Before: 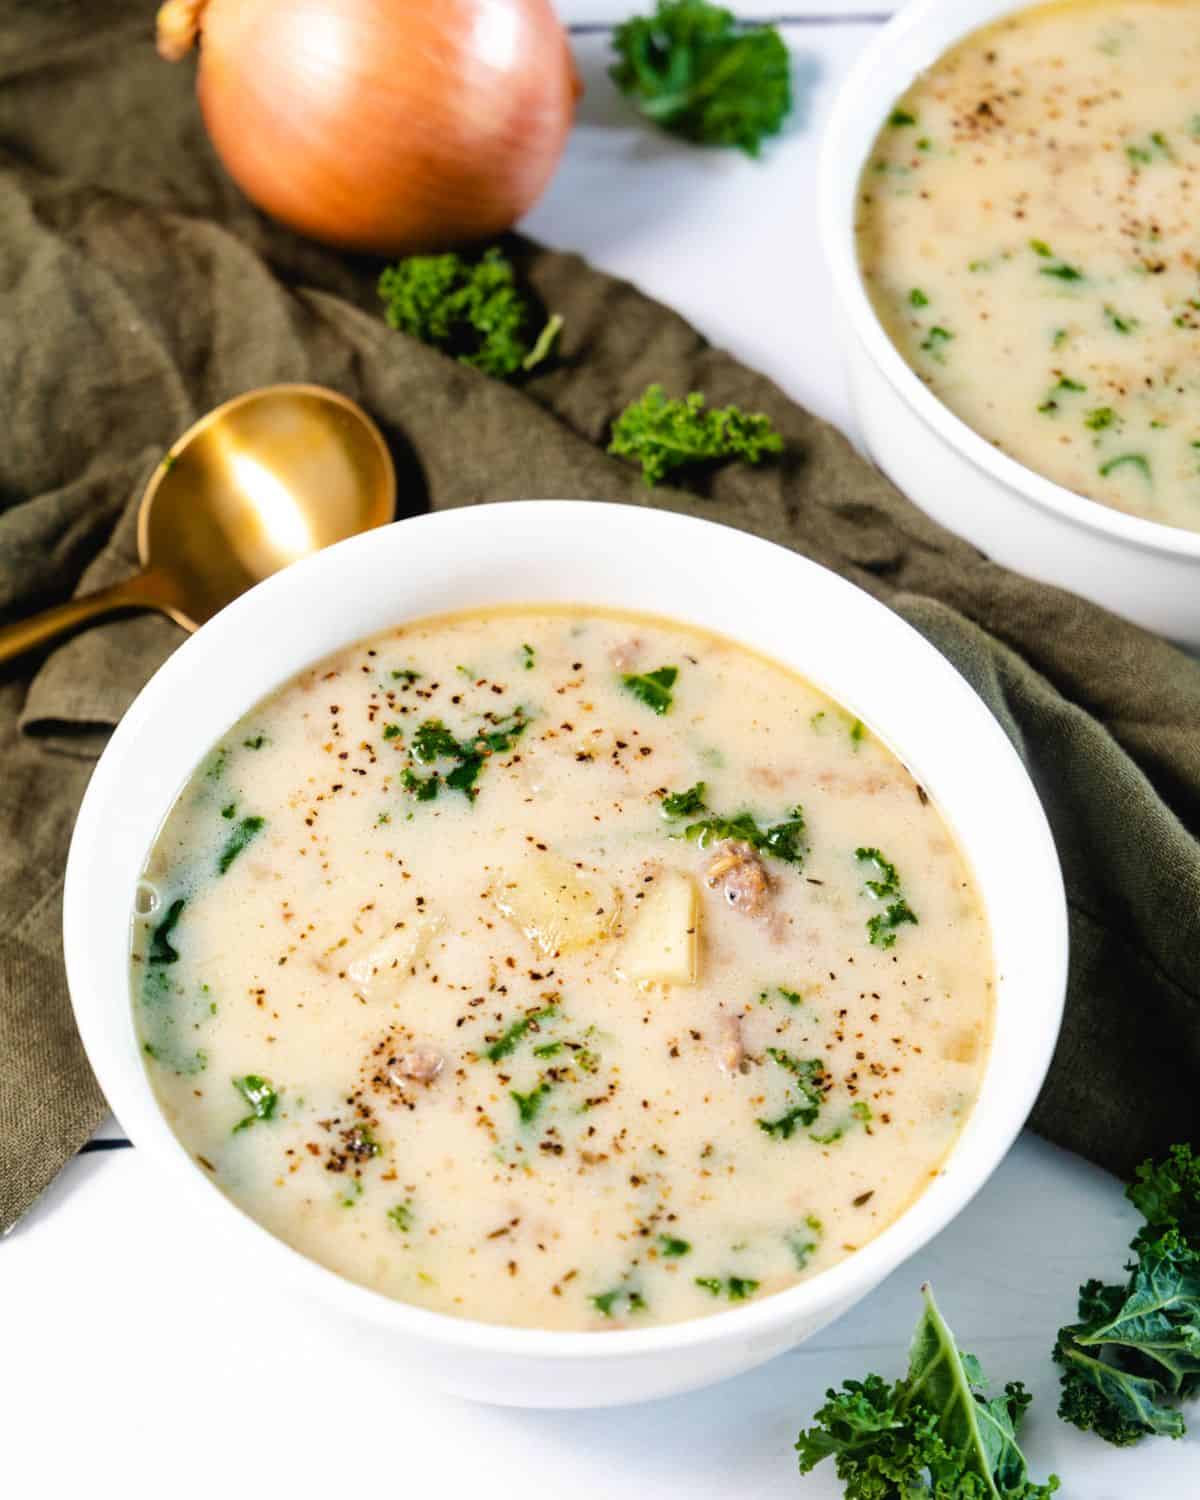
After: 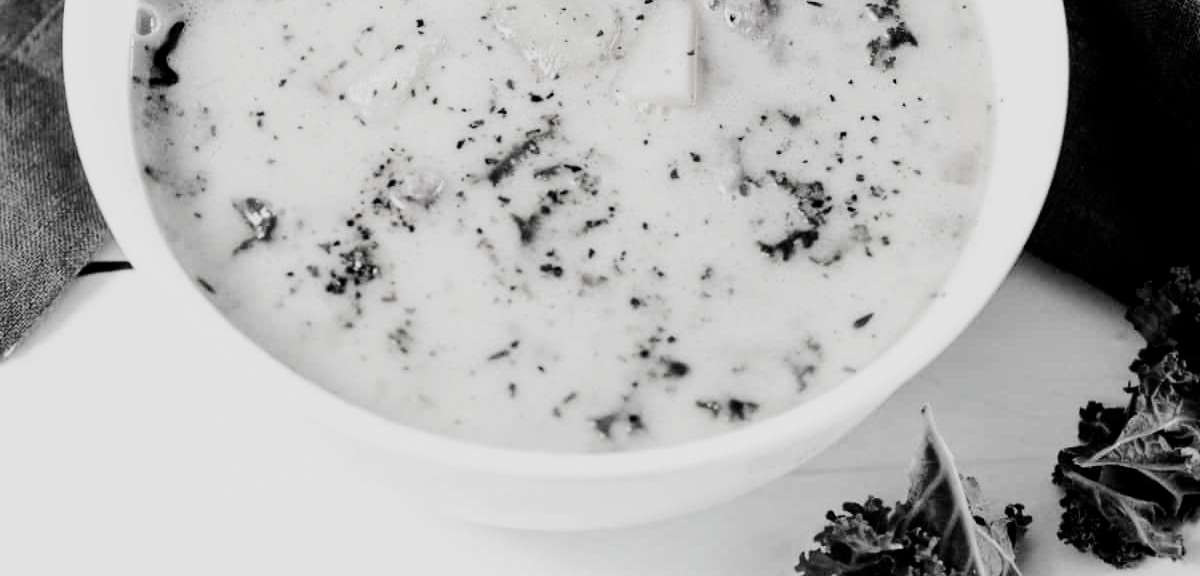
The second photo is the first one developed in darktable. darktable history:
color calibration: illuminant same as pipeline (D50), adaptation XYZ, x 0.345, y 0.358, temperature 5005.46 K
filmic rgb: black relative exposure -5.05 EV, white relative exposure 3.53 EV, threshold 6 EV, hardness 3.19, contrast 1.395, highlights saturation mix -48.87%, preserve chrominance RGB euclidean norm, color science v5 (2021), contrast in shadows safe, contrast in highlights safe, enable highlight reconstruction true
crop and rotate: top 58.632%, bottom 2.932%
